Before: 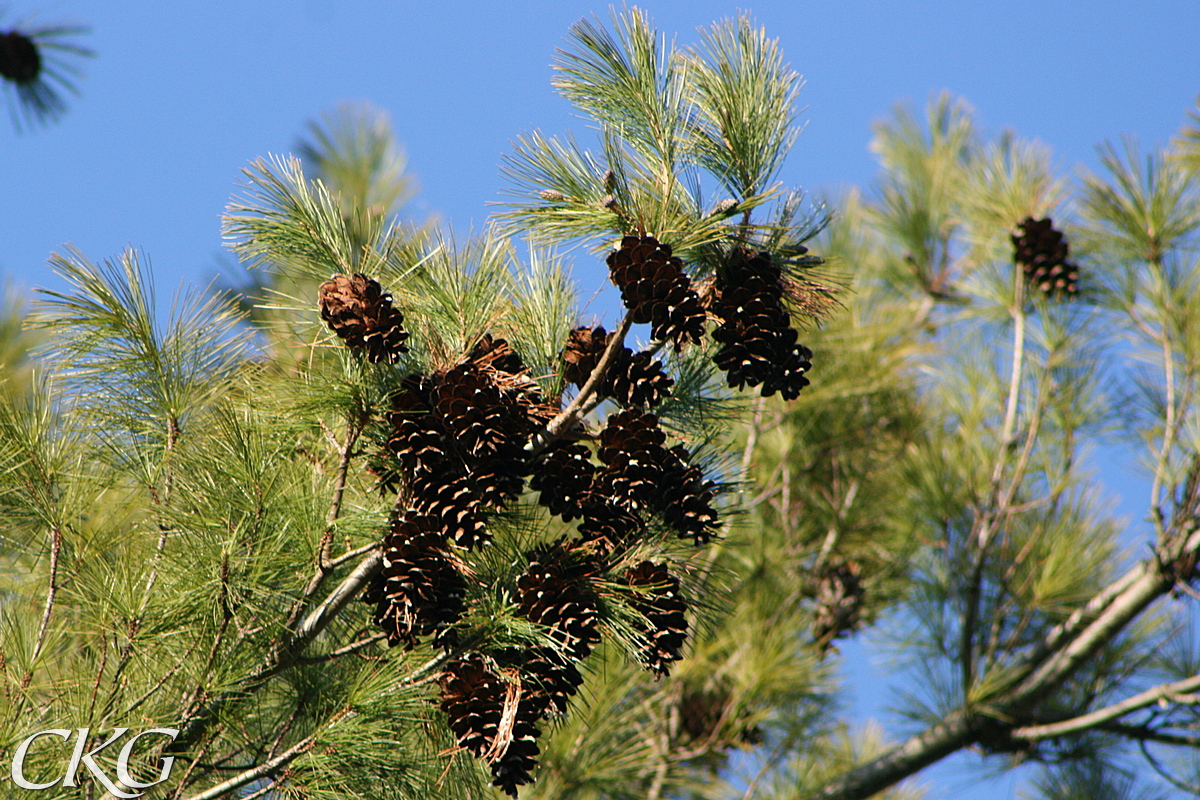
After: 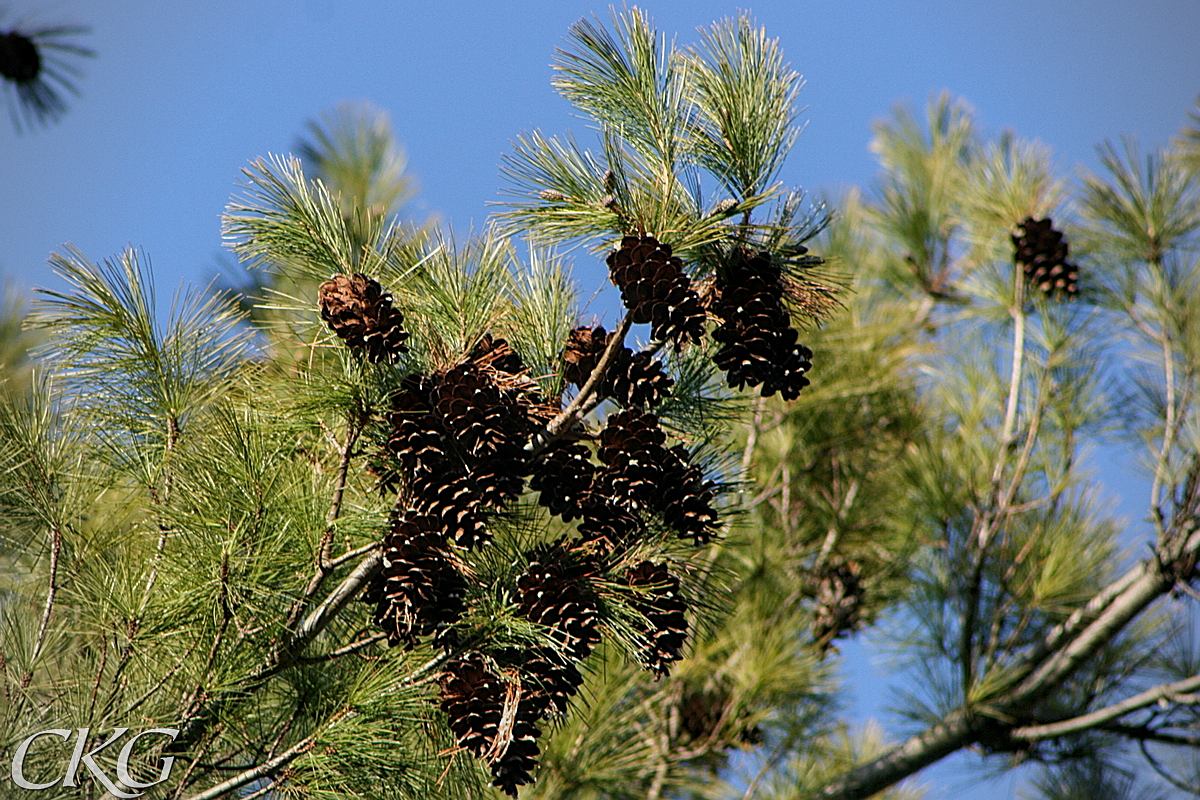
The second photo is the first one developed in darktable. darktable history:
vignetting: fall-off radius 60.96%
exposure: exposure -0.215 EV, compensate highlight preservation false
sharpen: on, module defaults
local contrast: on, module defaults
